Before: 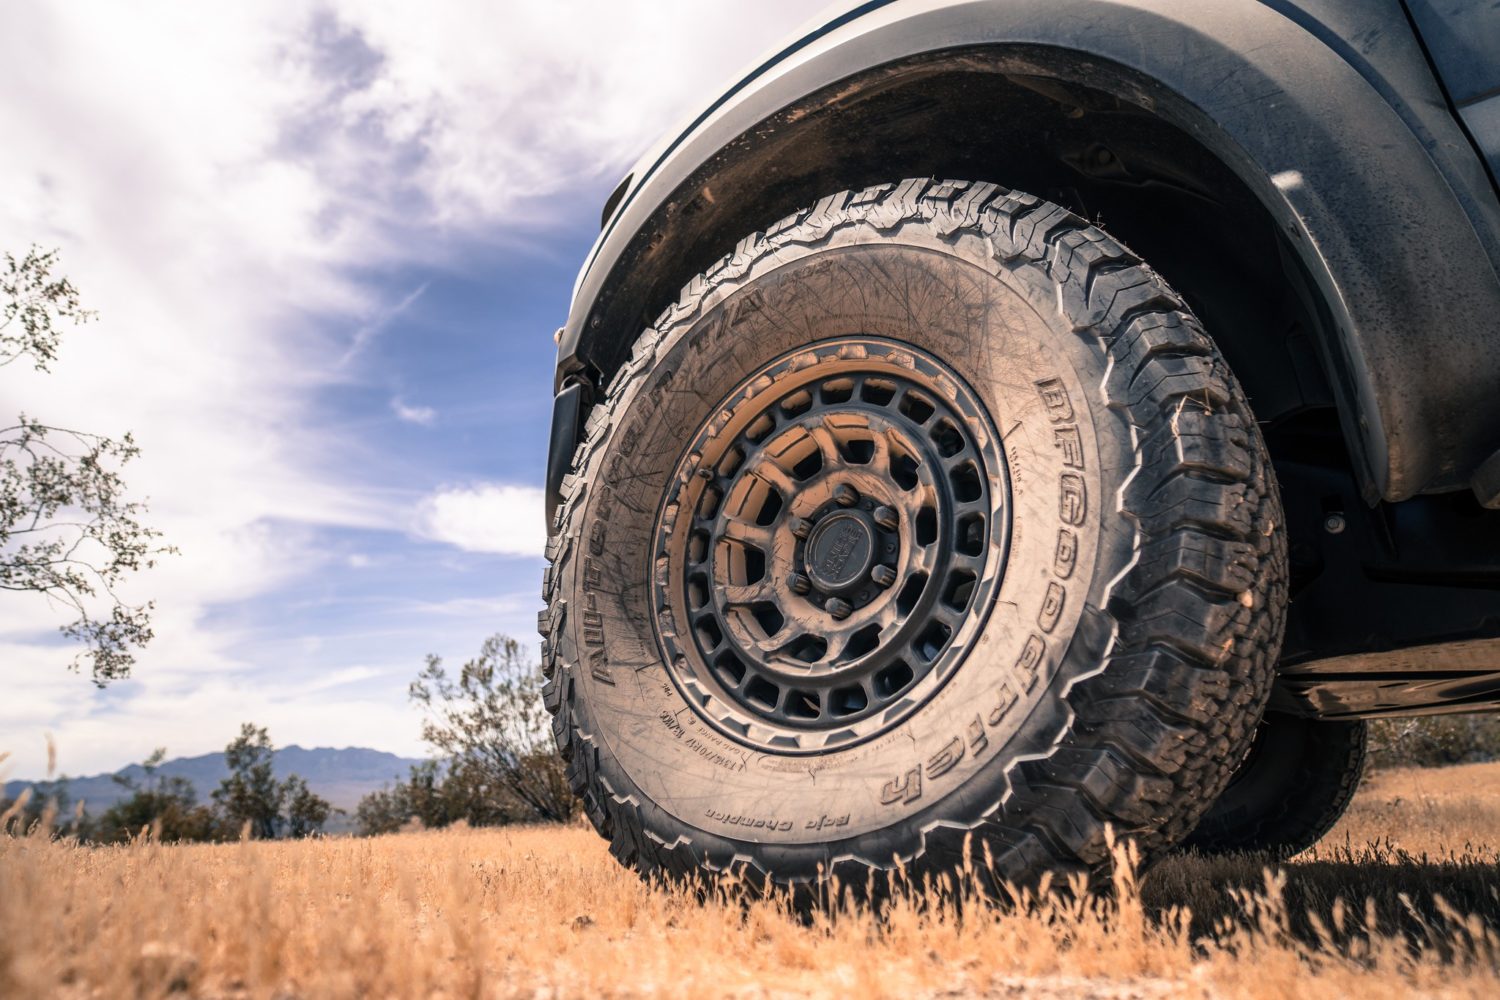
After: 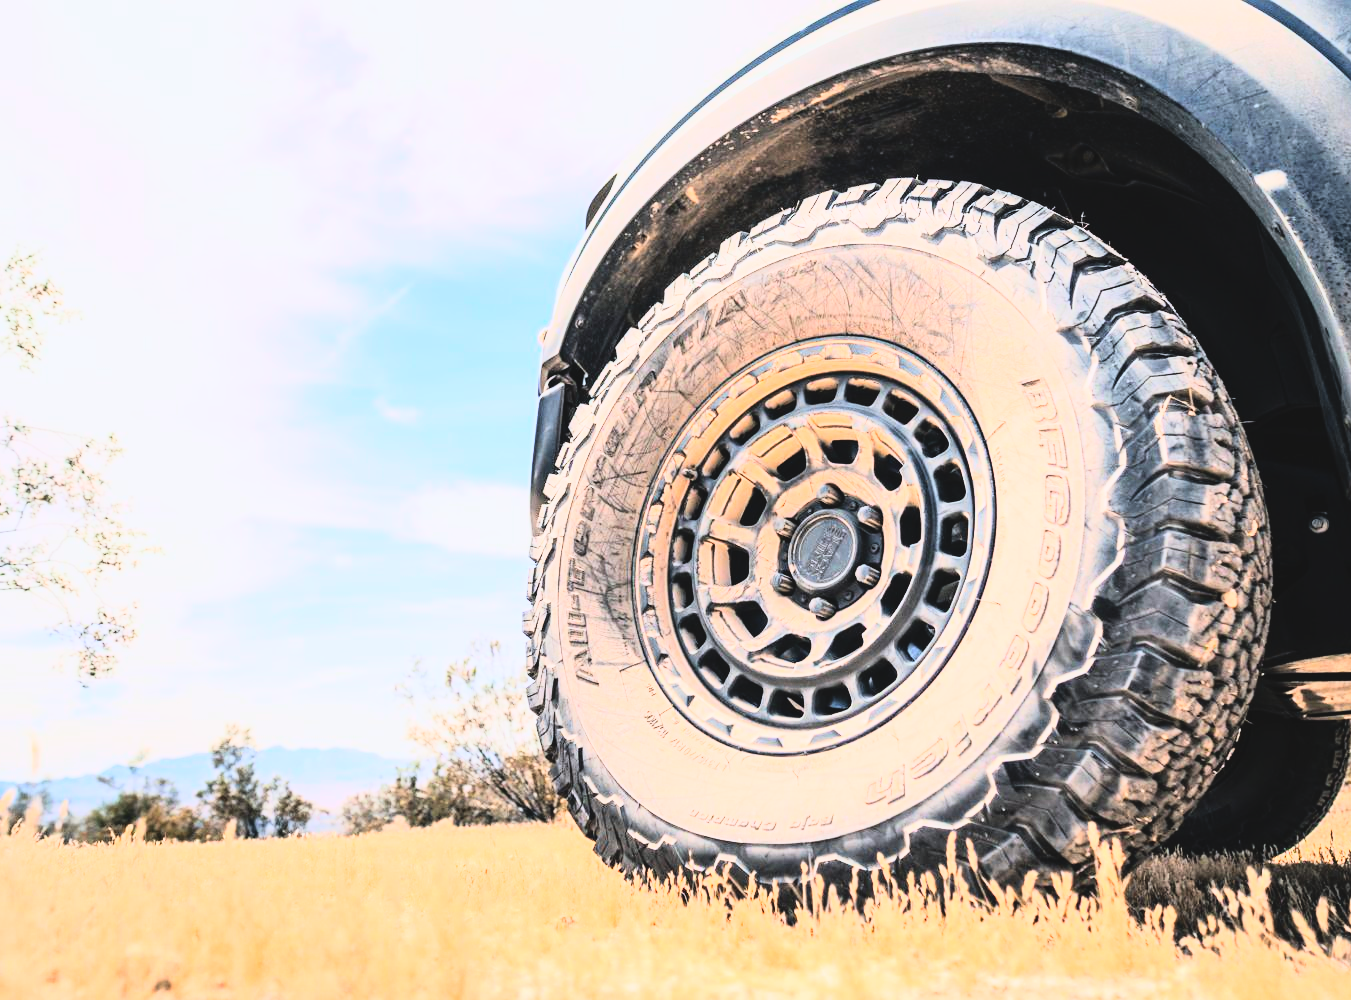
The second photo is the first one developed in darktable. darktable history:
white balance: red 0.982, blue 1.018
crop and rotate: left 1.088%, right 8.807%
exposure: black level correction 0, exposure 1.173 EV, compensate exposure bias true, compensate highlight preservation false
contrast brightness saturation: contrast -0.1, brightness 0.05, saturation 0.08
rgb curve: curves: ch0 [(0, 0) (0.21, 0.15) (0.24, 0.21) (0.5, 0.75) (0.75, 0.96) (0.89, 0.99) (1, 1)]; ch1 [(0, 0.02) (0.21, 0.13) (0.25, 0.2) (0.5, 0.67) (0.75, 0.9) (0.89, 0.97) (1, 1)]; ch2 [(0, 0.02) (0.21, 0.13) (0.25, 0.2) (0.5, 0.67) (0.75, 0.9) (0.89, 0.97) (1, 1)], compensate middle gray true
